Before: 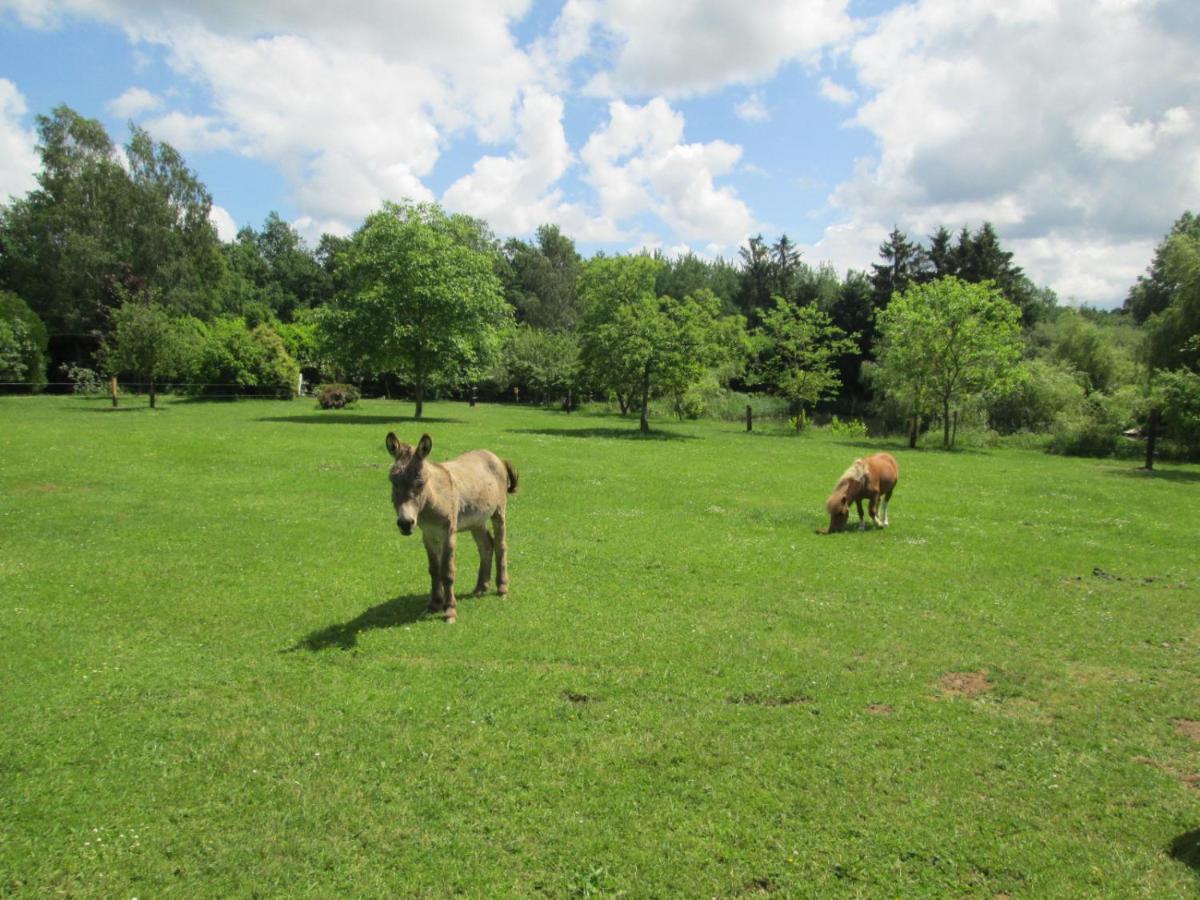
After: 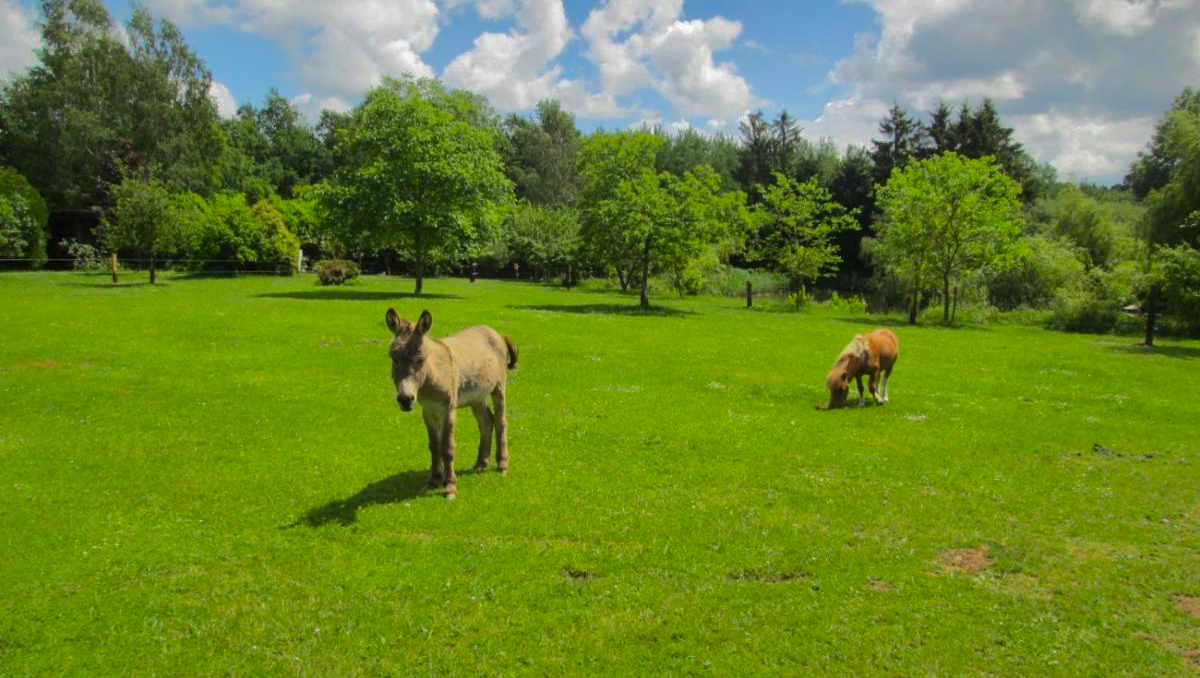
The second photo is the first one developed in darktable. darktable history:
crop: top 13.782%, bottom 10.828%
shadows and highlights: shadows -18.52, highlights -73.6
color balance rgb: shadows lift › chroma 1.031%, shadows lift › hue 28.33°, perceptual saturation grading › global saturation 29.795%
